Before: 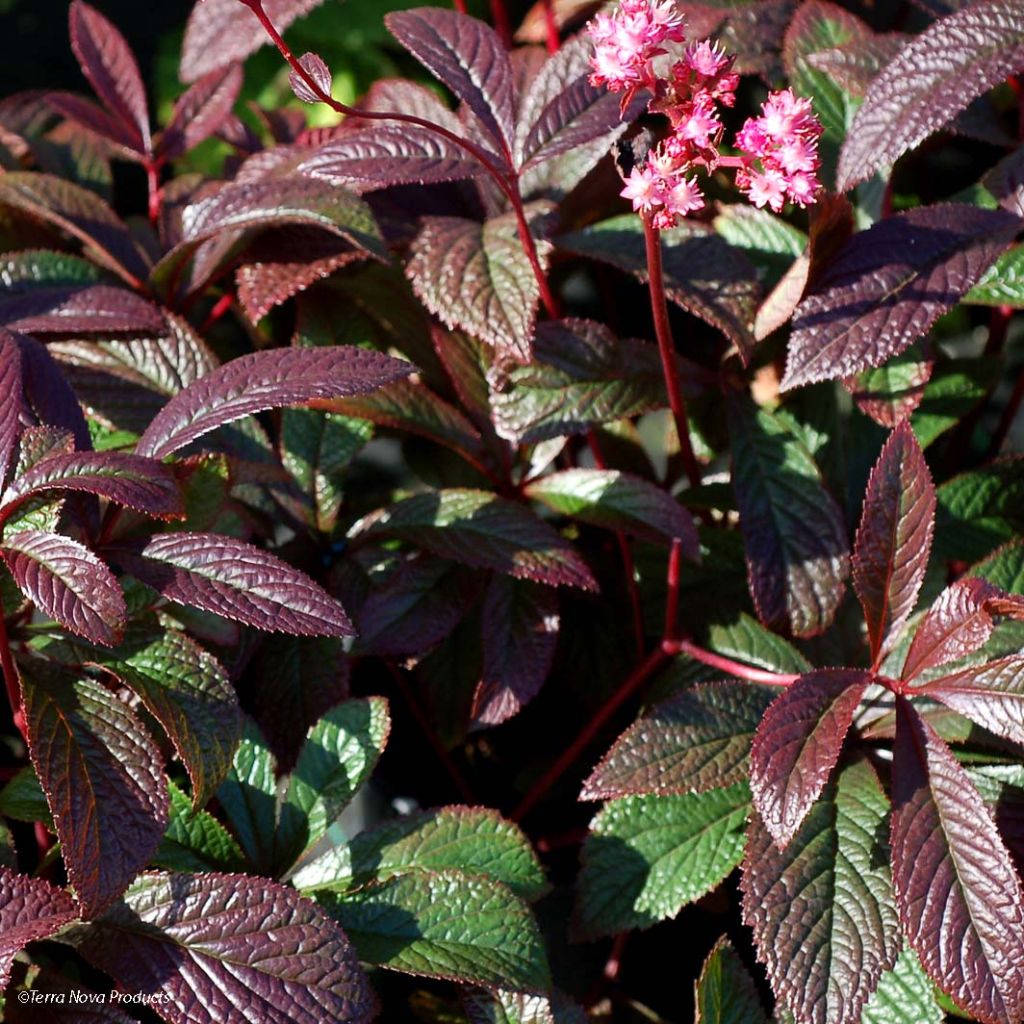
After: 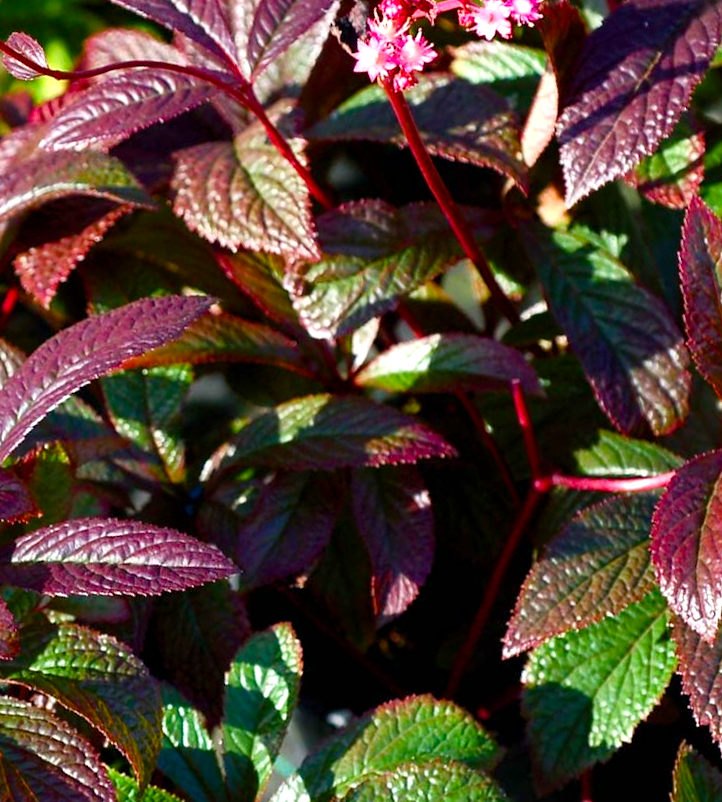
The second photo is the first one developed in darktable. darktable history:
crop and rotate: angle 18.15°, left 6.91%, right 4.084%, bottom 1.059%
exposure: compensate exposure bias true, compensate highlight preservation false
color balance rgb: perceptual saturation grading › global saturation 20%, perceptual saturation grading › highlights -14.252%, perceptual saturation grading › shadows 49.313%, perceptual brilliance grading › global brilliance 12.748%, global vibrance 20%
